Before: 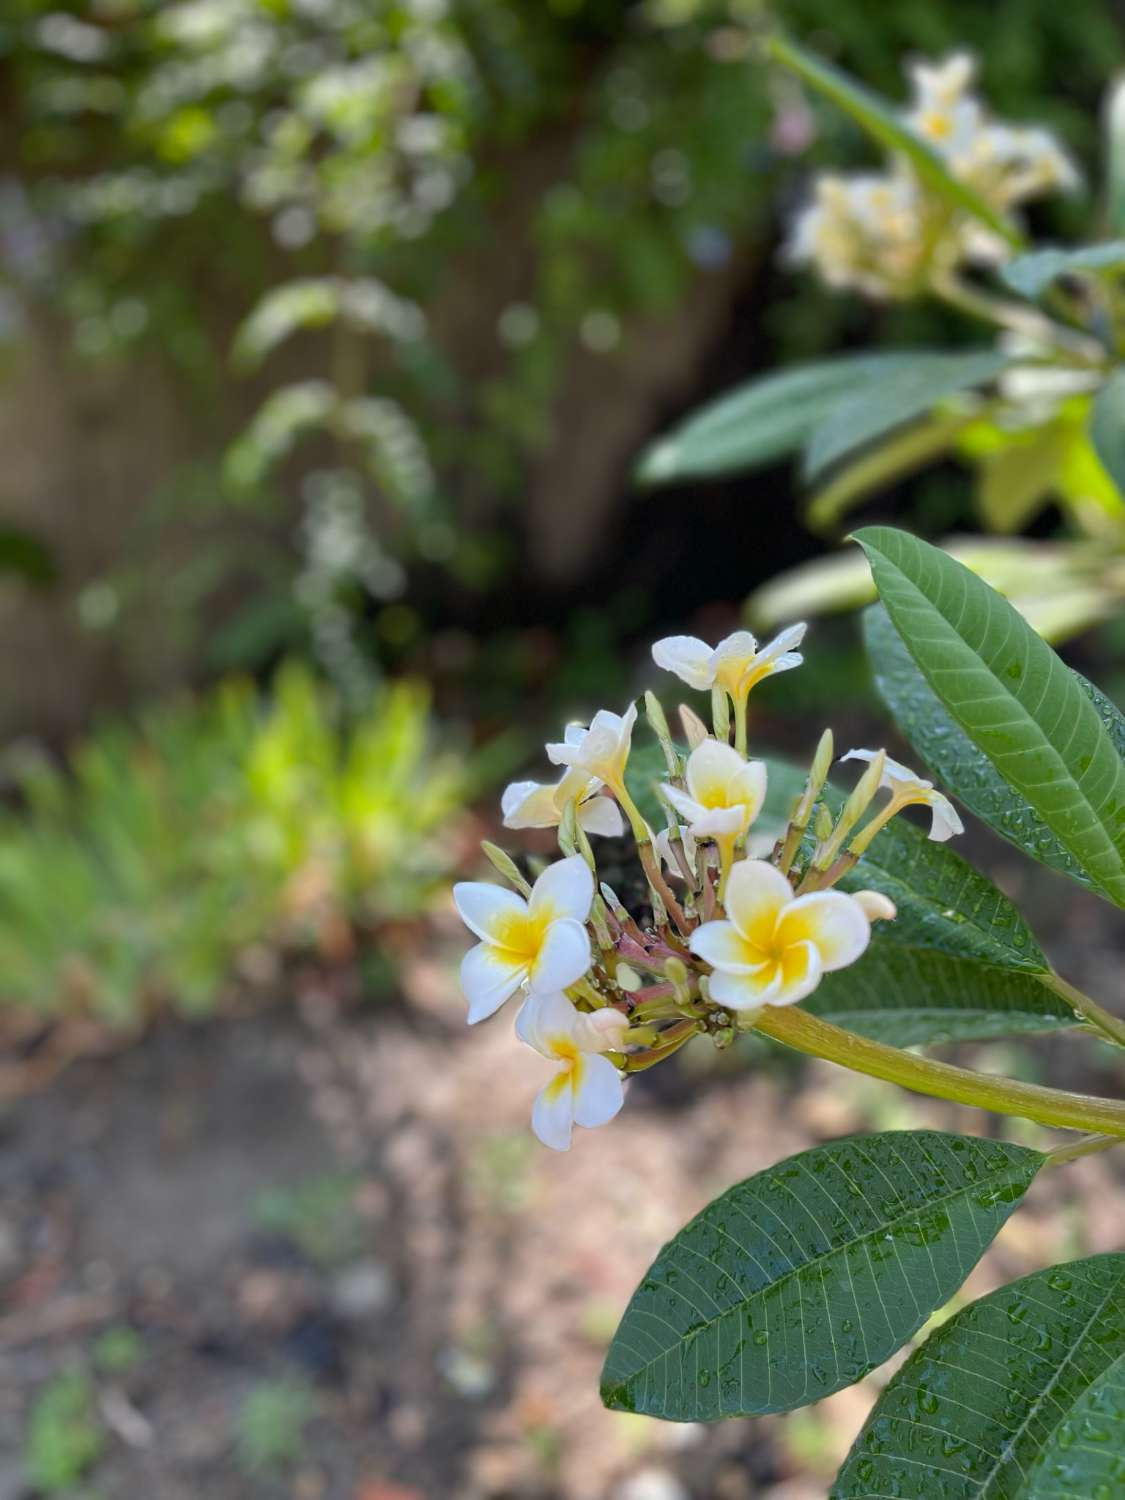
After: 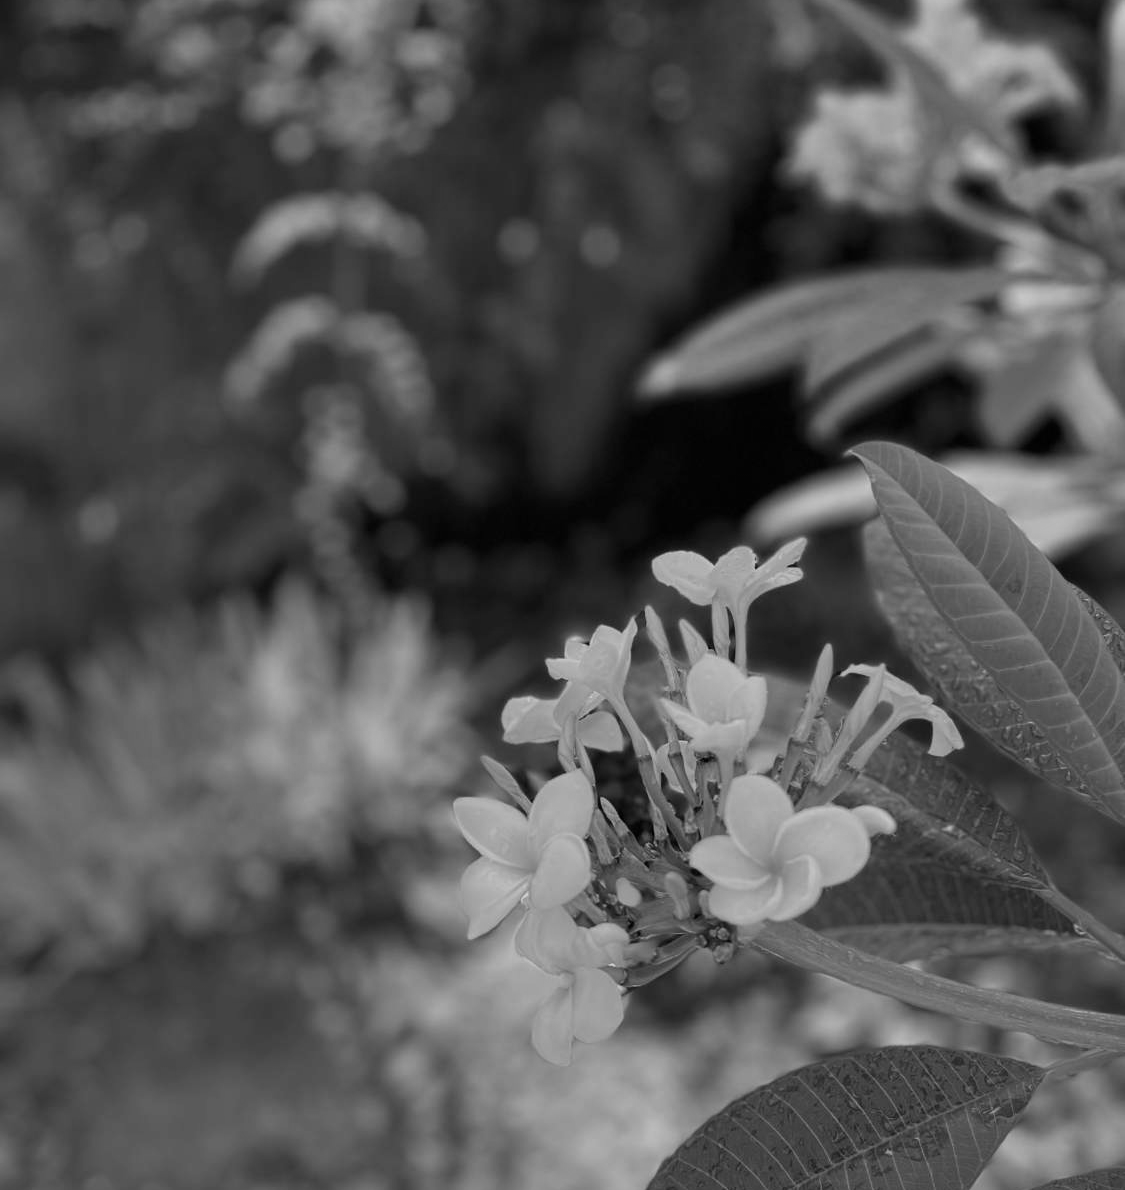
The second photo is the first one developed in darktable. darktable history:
crop and rotate: top 5.667%, bottom 14.937%
monochrome: a 1.94, b -0.638
exposure: exposure -0.582 EV, compensate highlight preservation false
